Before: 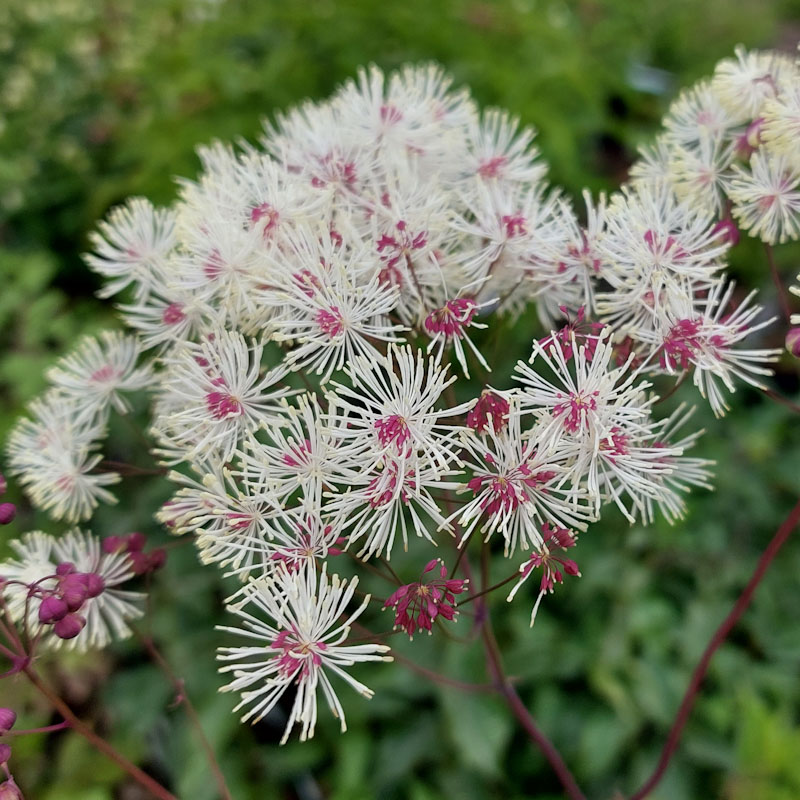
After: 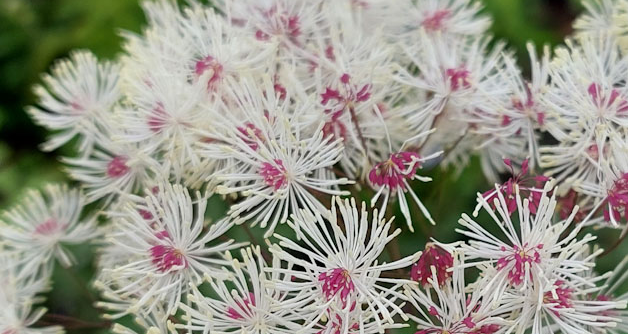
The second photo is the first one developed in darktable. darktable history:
crop: left 7.079%, top 18.491%, right 14.384%, bottom 39.672%
